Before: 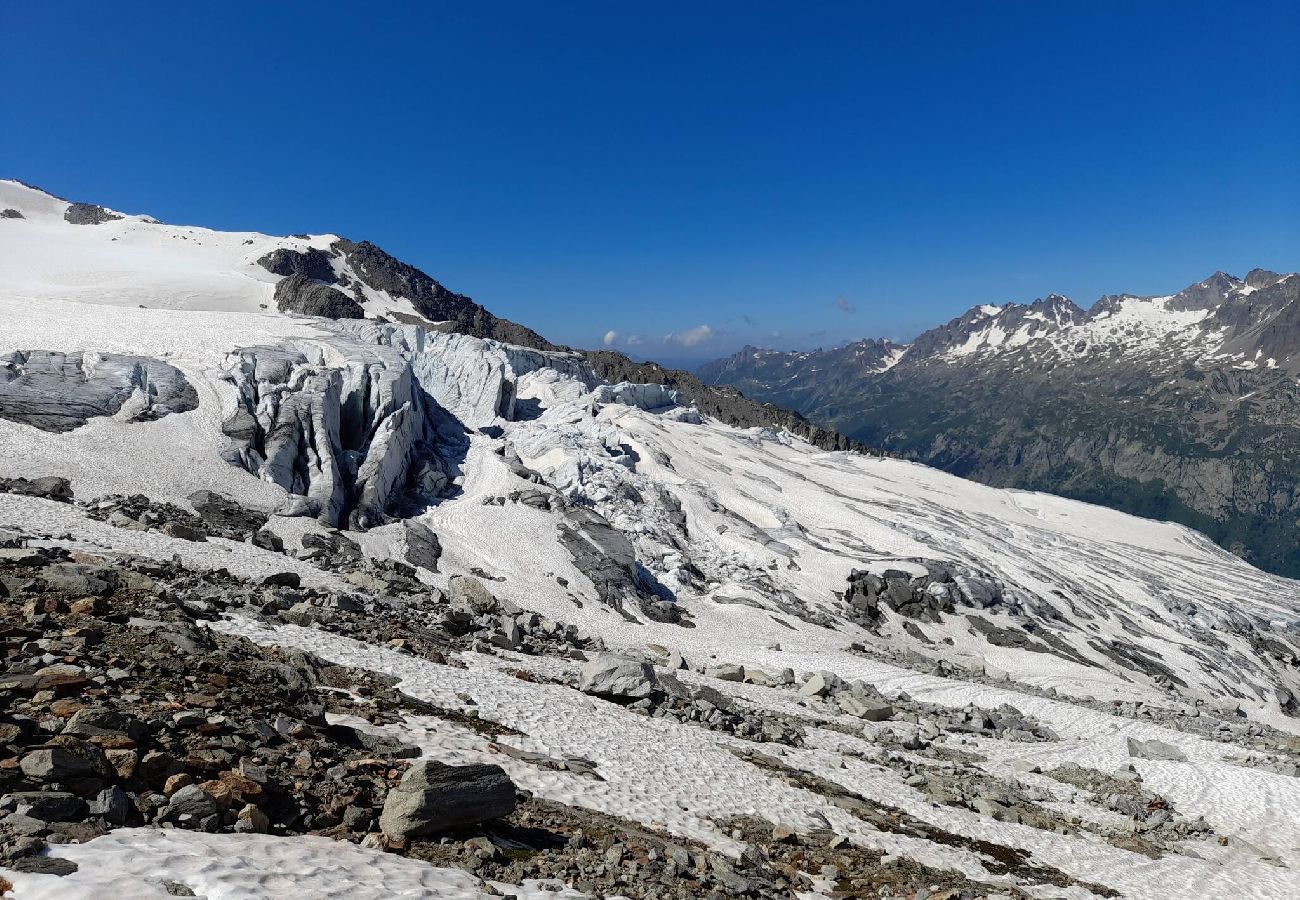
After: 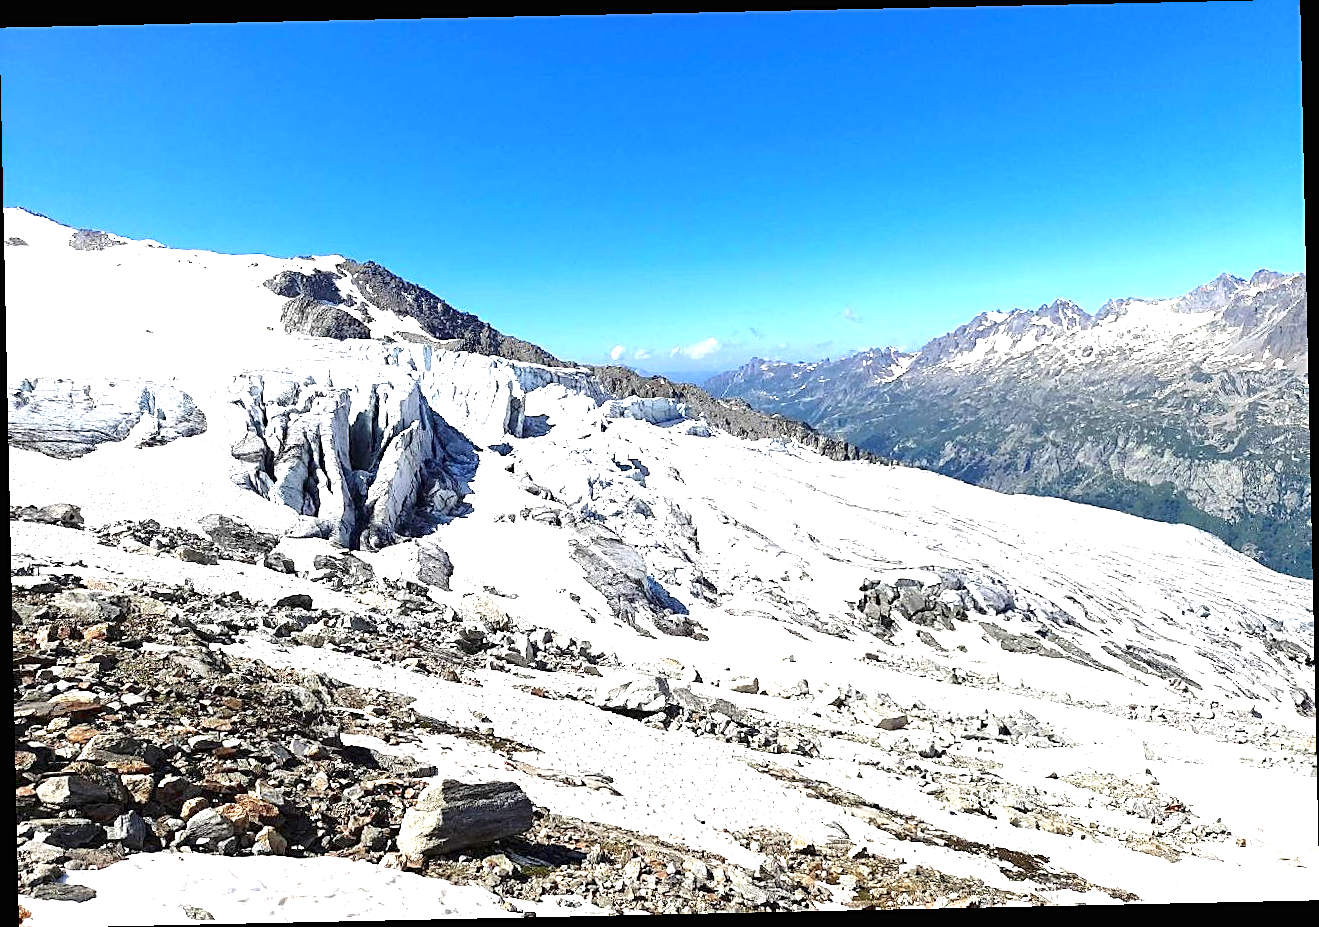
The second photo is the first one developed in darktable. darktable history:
exposure: black level correction 0, exposure 2 EV, compensate highlight preservation false
sharpen: on, module defaults
rotate and perspective: rotation -1.24°, automatic cropping off
